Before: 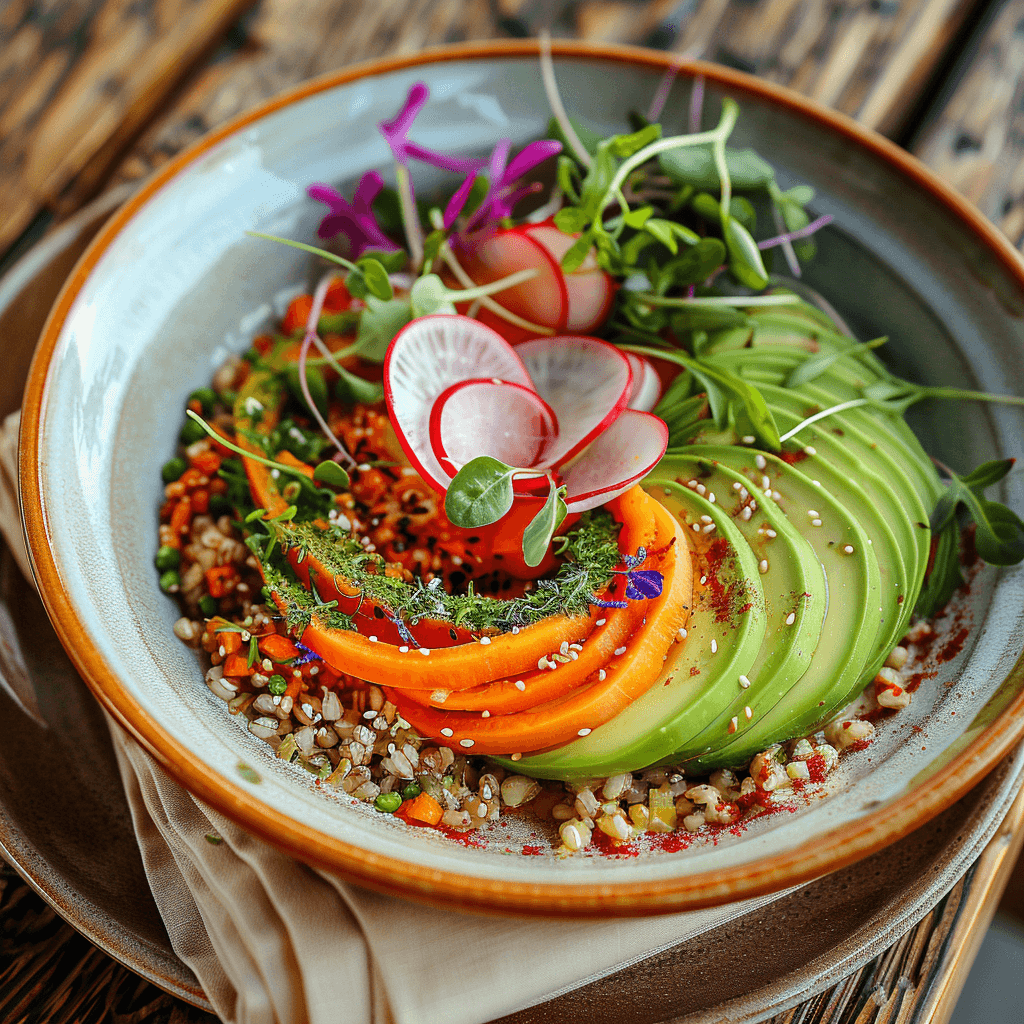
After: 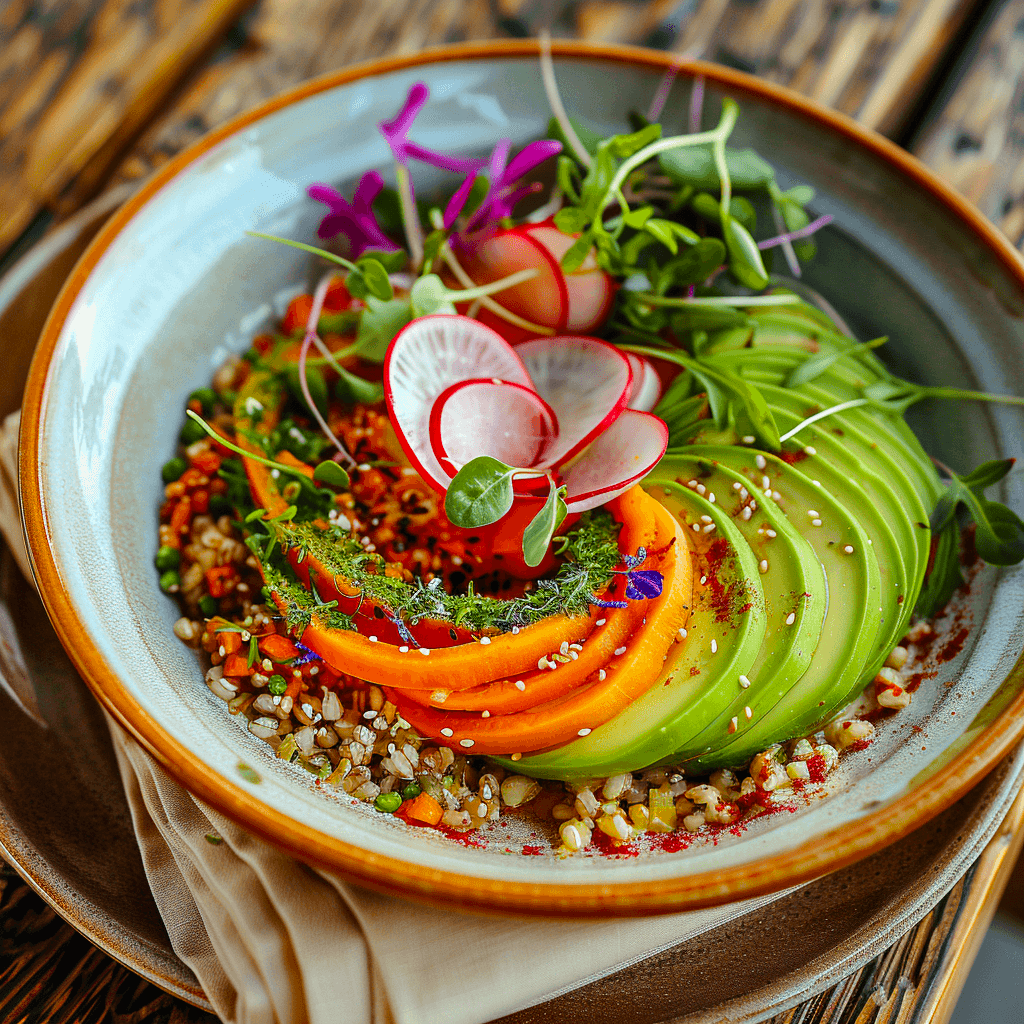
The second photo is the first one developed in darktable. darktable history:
color balance rgb: perceptual saturation grading › global saturation 25%, global vibrance 10%
shadows and highlights: radius 133.83, soften with gaussian
